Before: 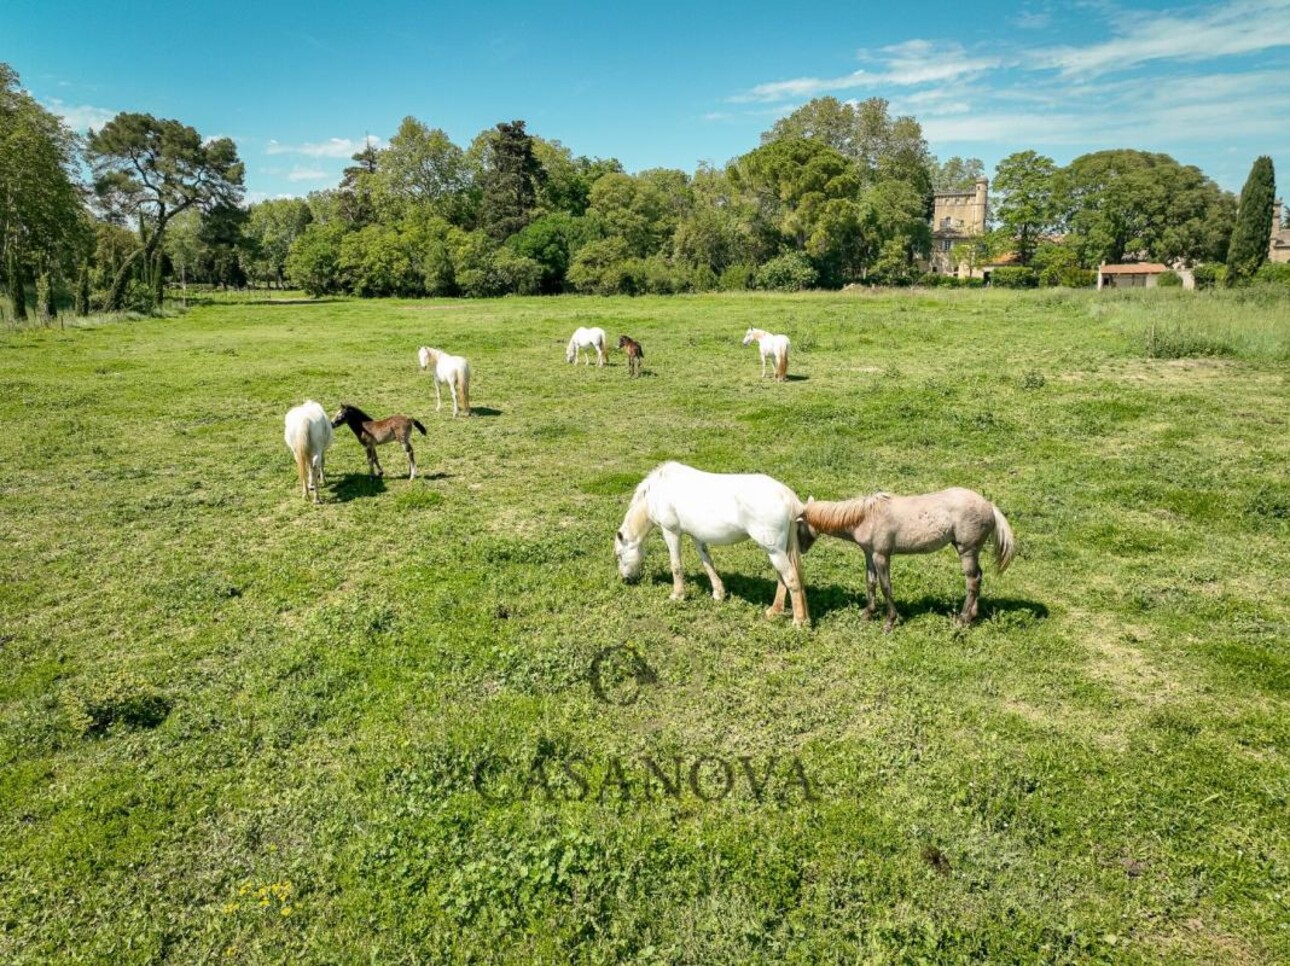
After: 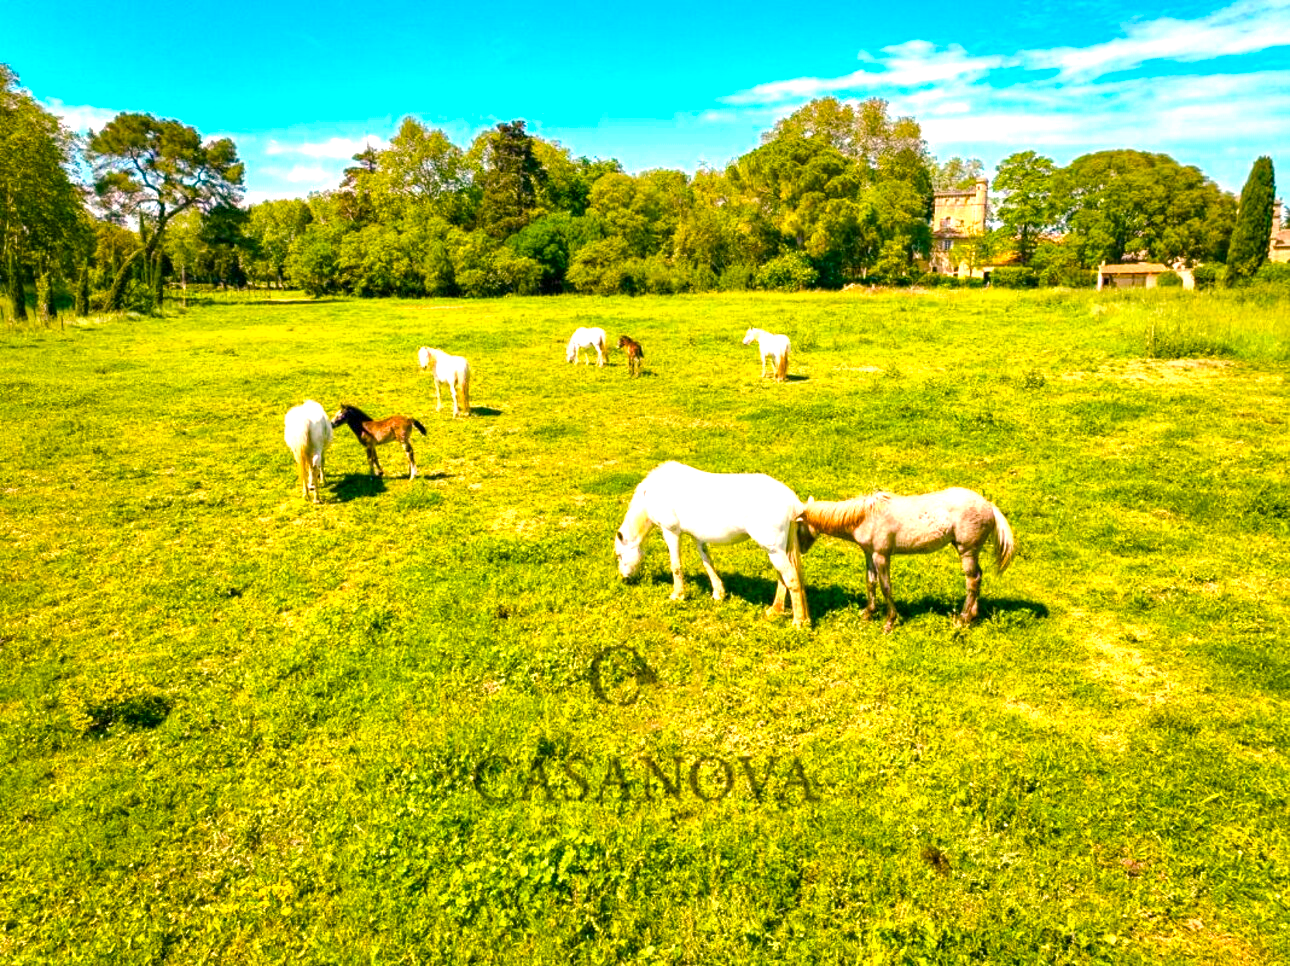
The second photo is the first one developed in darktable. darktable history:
color balance rgb: linear chroma grading › global chroma 25%, perceptual saturation grading › global saturation 40%, perceptual saturation grading › highlights -50%, perceptual saturation grading › shadows 30%, perceptual brilliance grading › global brilliance 25%, global vibrance 60%
color calibration: illuminant as shot in camera, x 0.358, y 0.373, temperature 4628.91 K
white balance: red 1.127, blue 0.943
